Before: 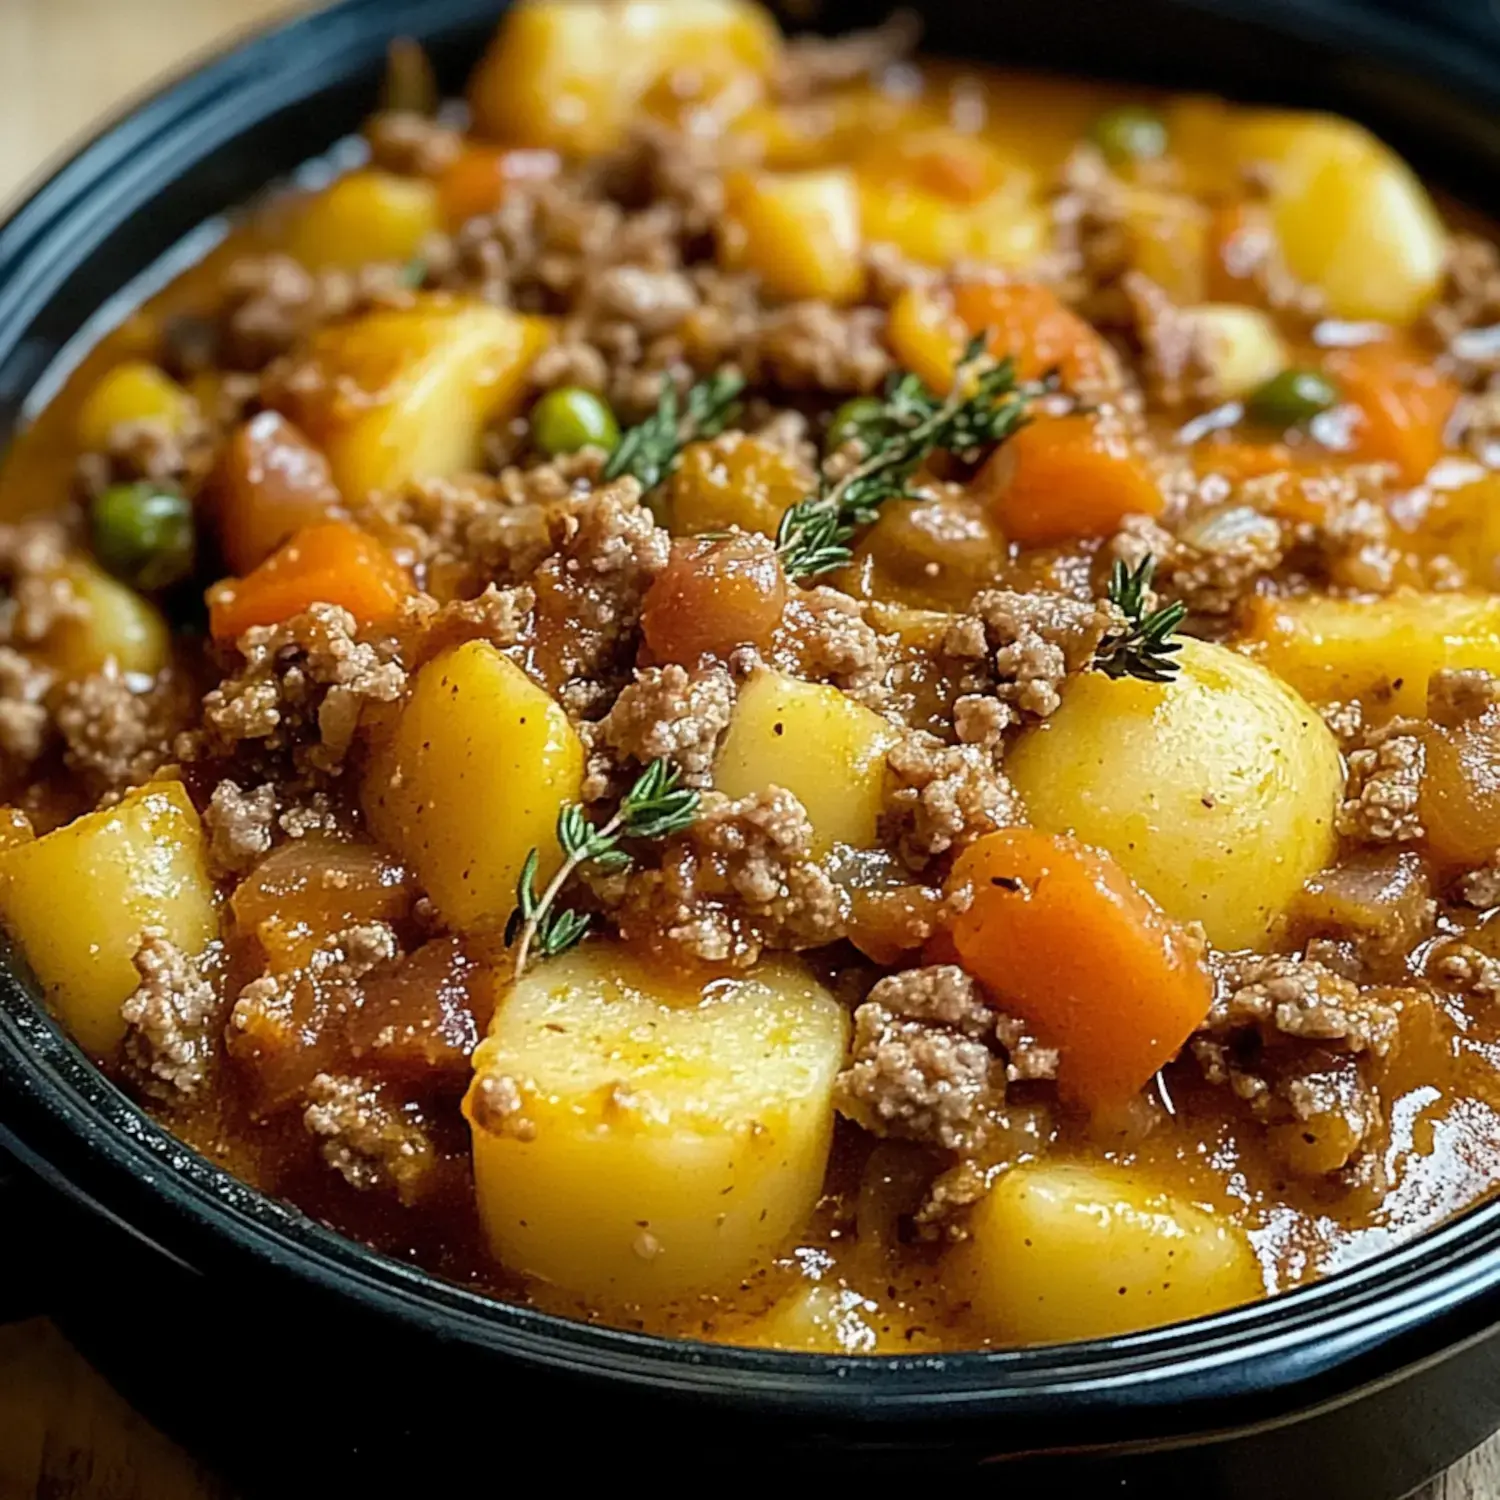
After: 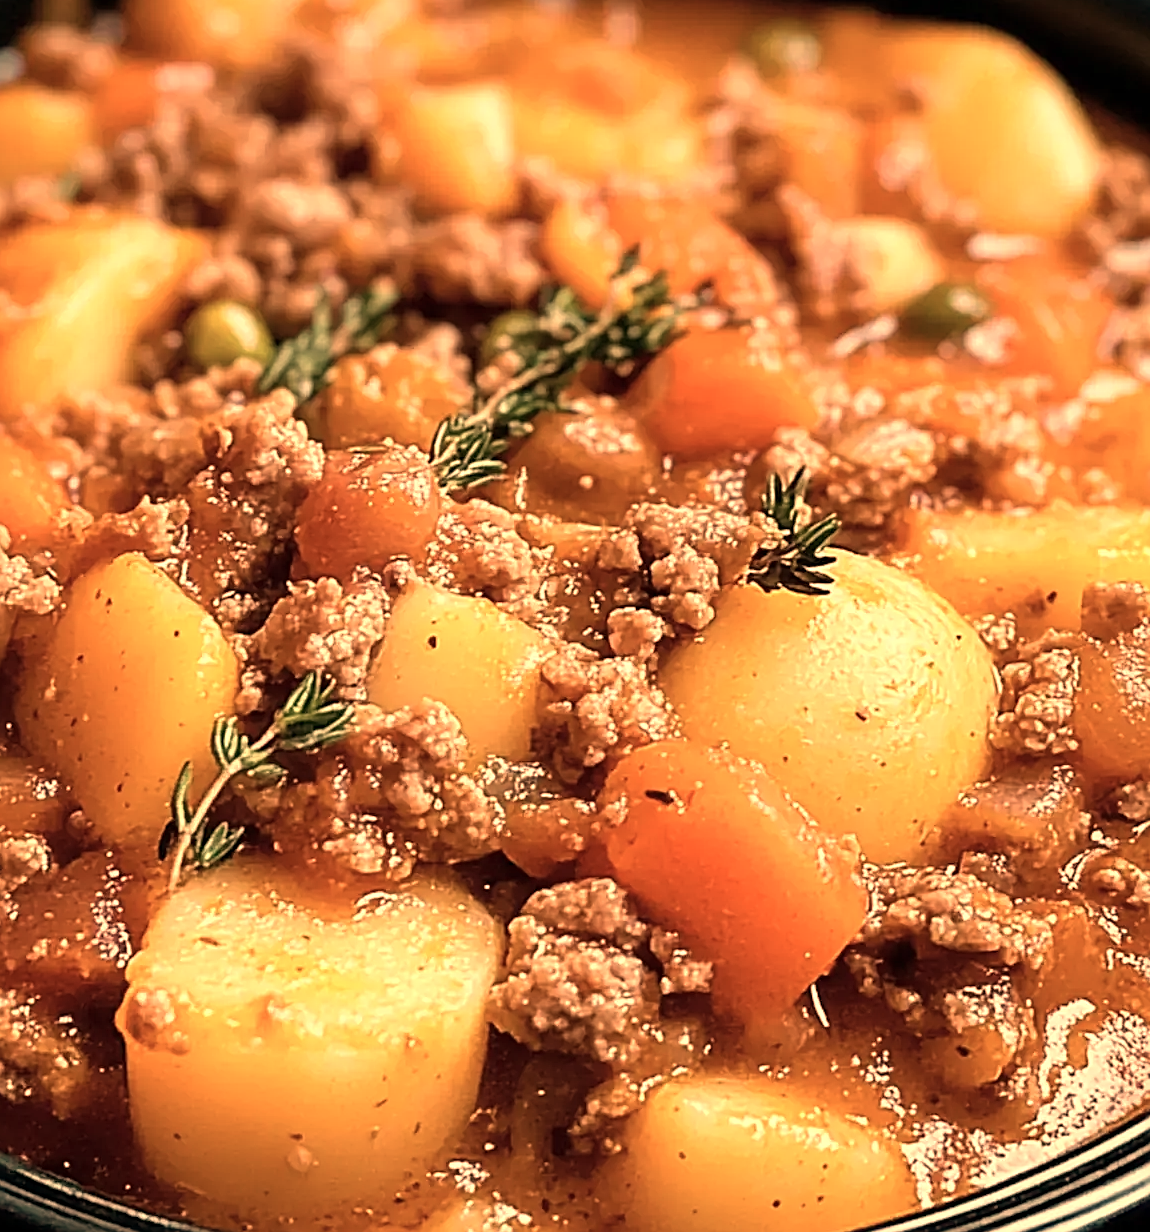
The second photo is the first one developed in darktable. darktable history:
sharpen: radius 1.967
white balance: red 1.467, blue 0.684
color correction: saturation 0.8
crop: left 23.095%, top 5.827%, bottom 11.854%
